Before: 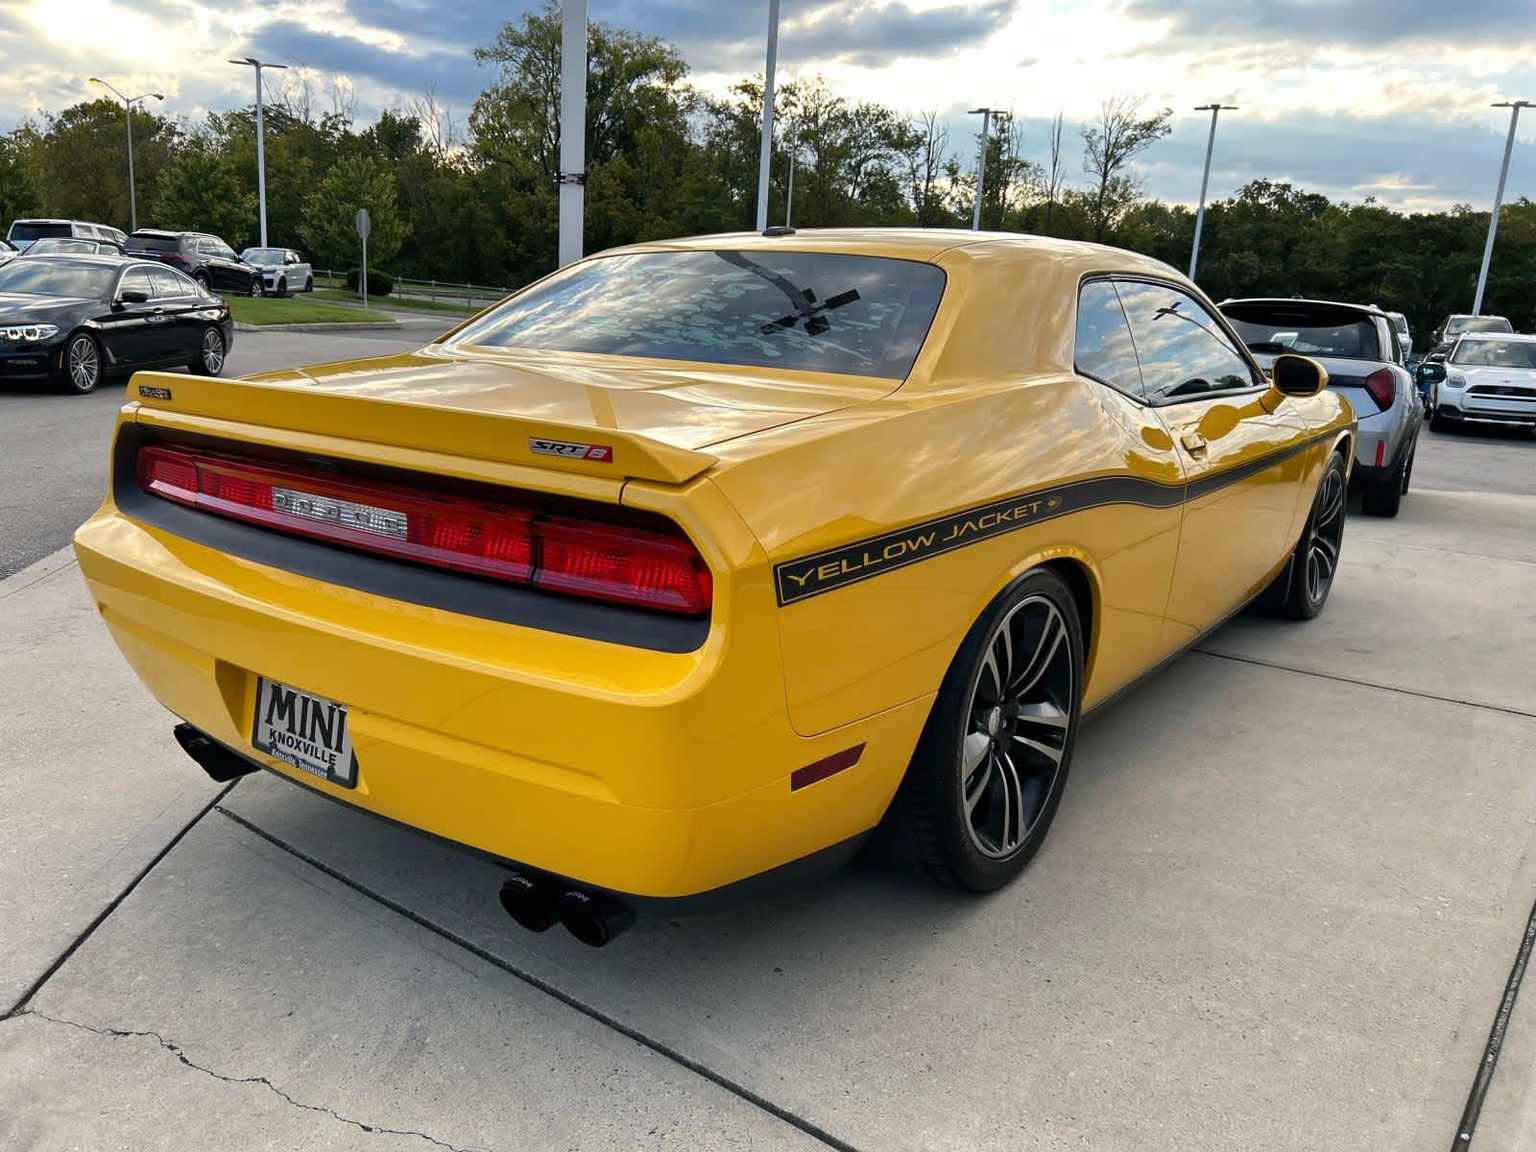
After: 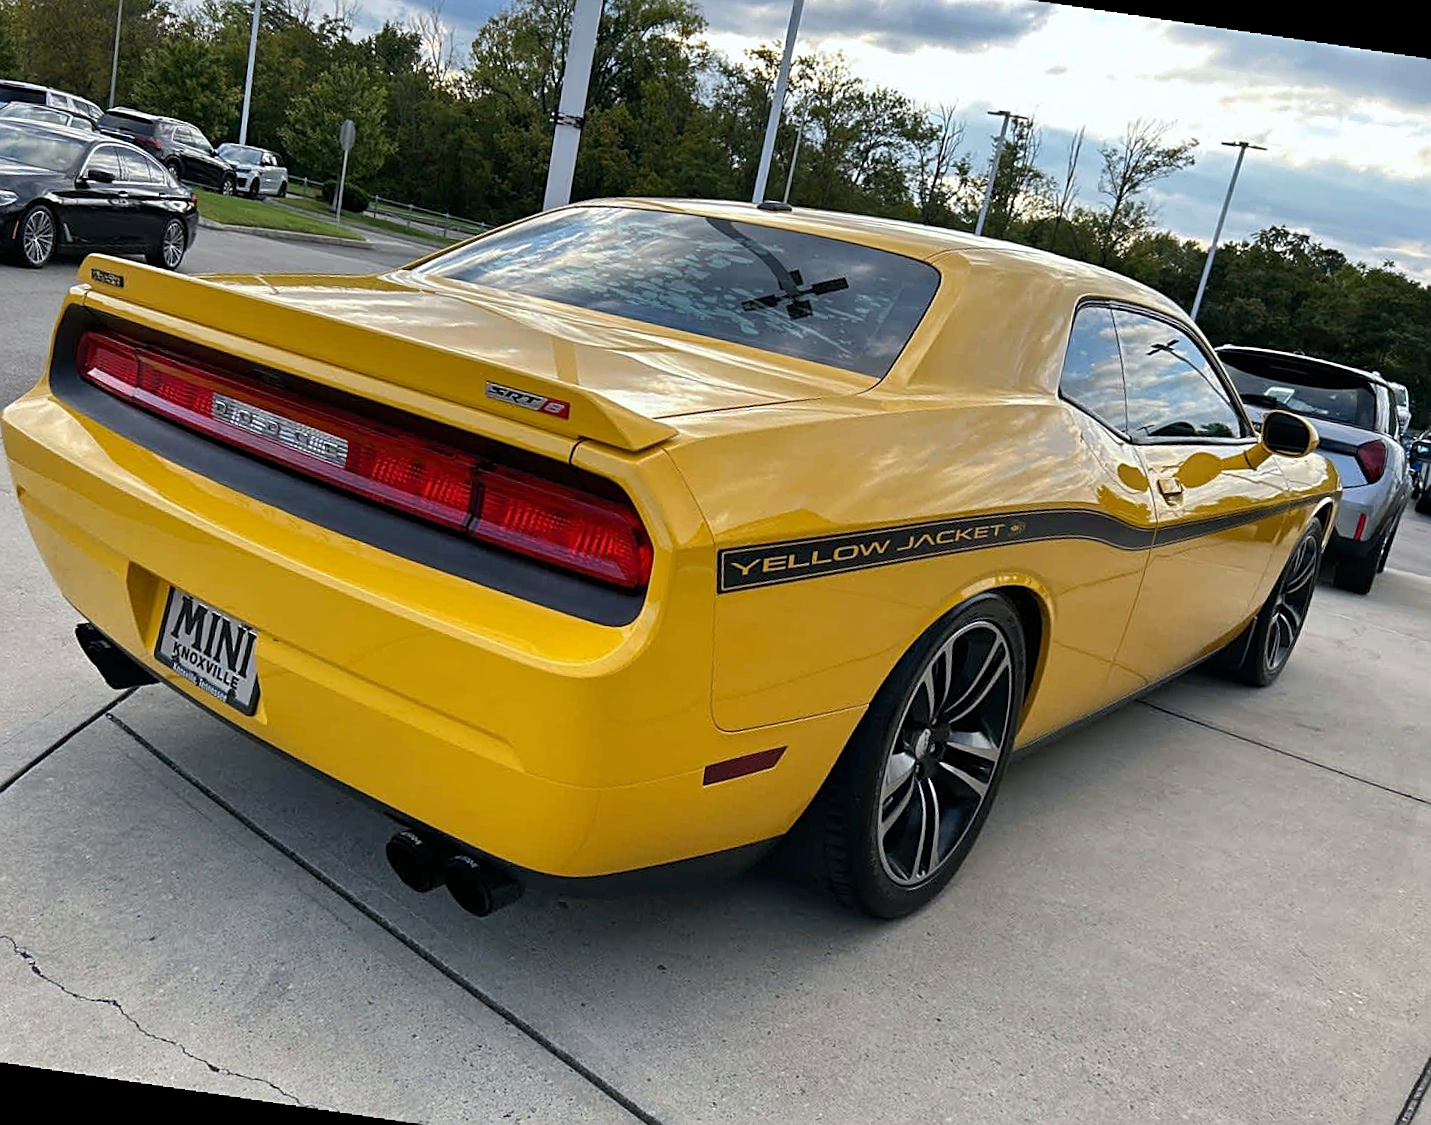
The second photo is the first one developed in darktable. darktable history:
white balance: red 0.976, blue 1.04
rotate and perspective: rotation 5.12°, automatic cropping off
crop and rotate: angle -3.27°, left 5.211%, top 5.211%, right 4.607%, bottom 4.607%
shadows and highlights: shadows 32, highlights -32, soften with gaussian
sharpen: on, module defaults
